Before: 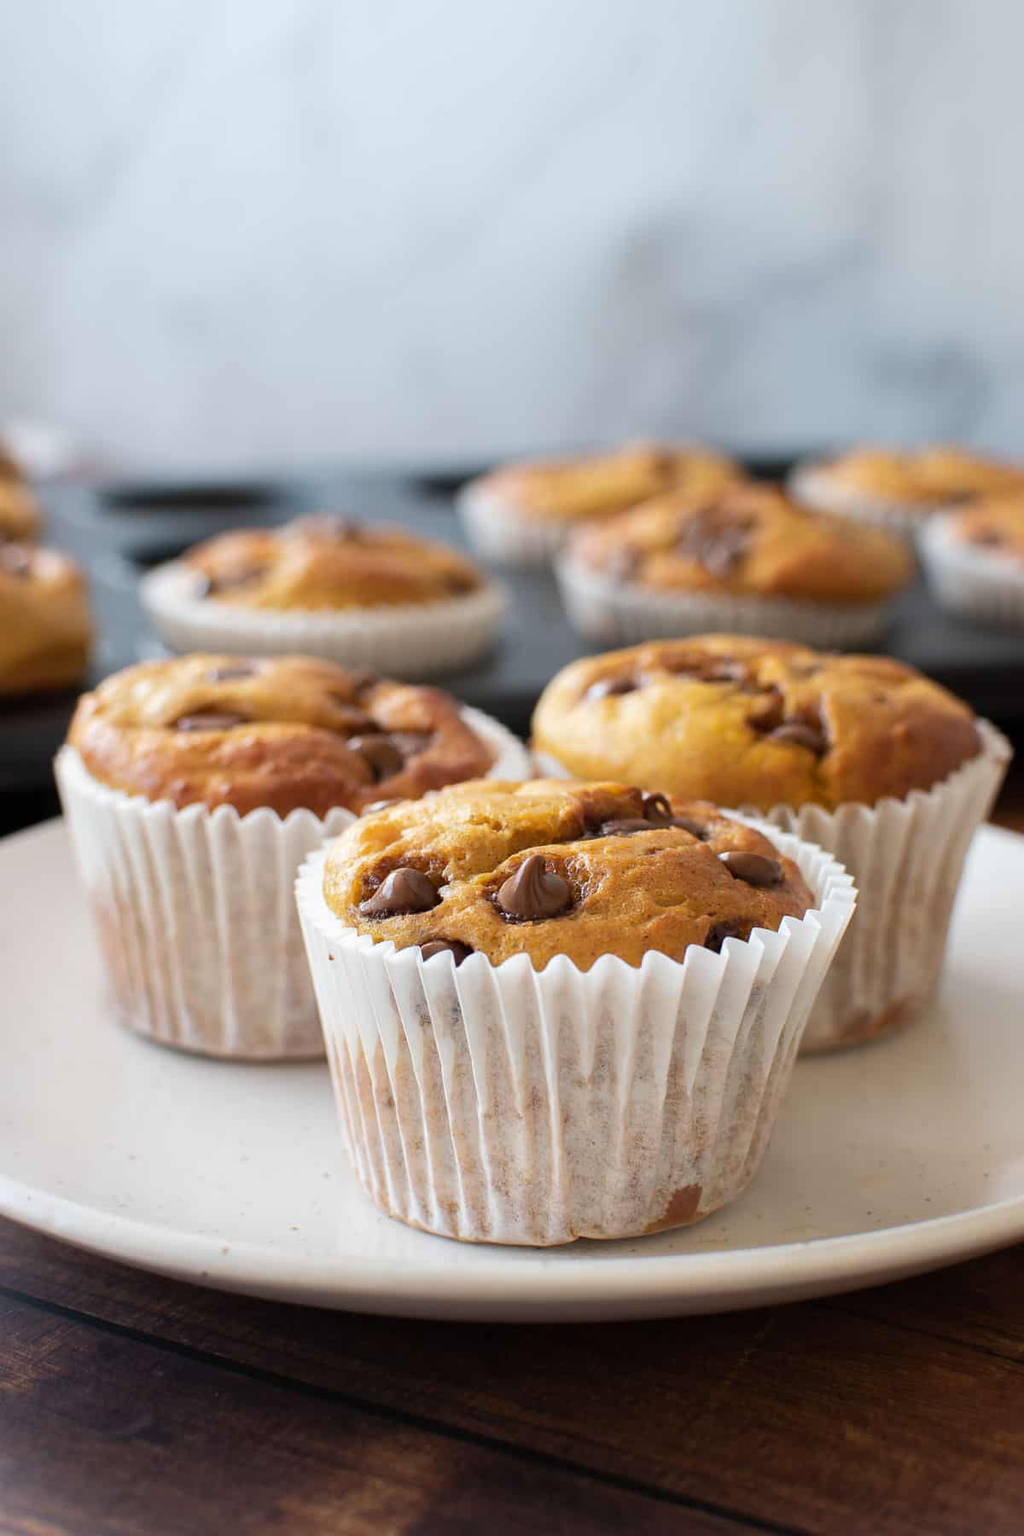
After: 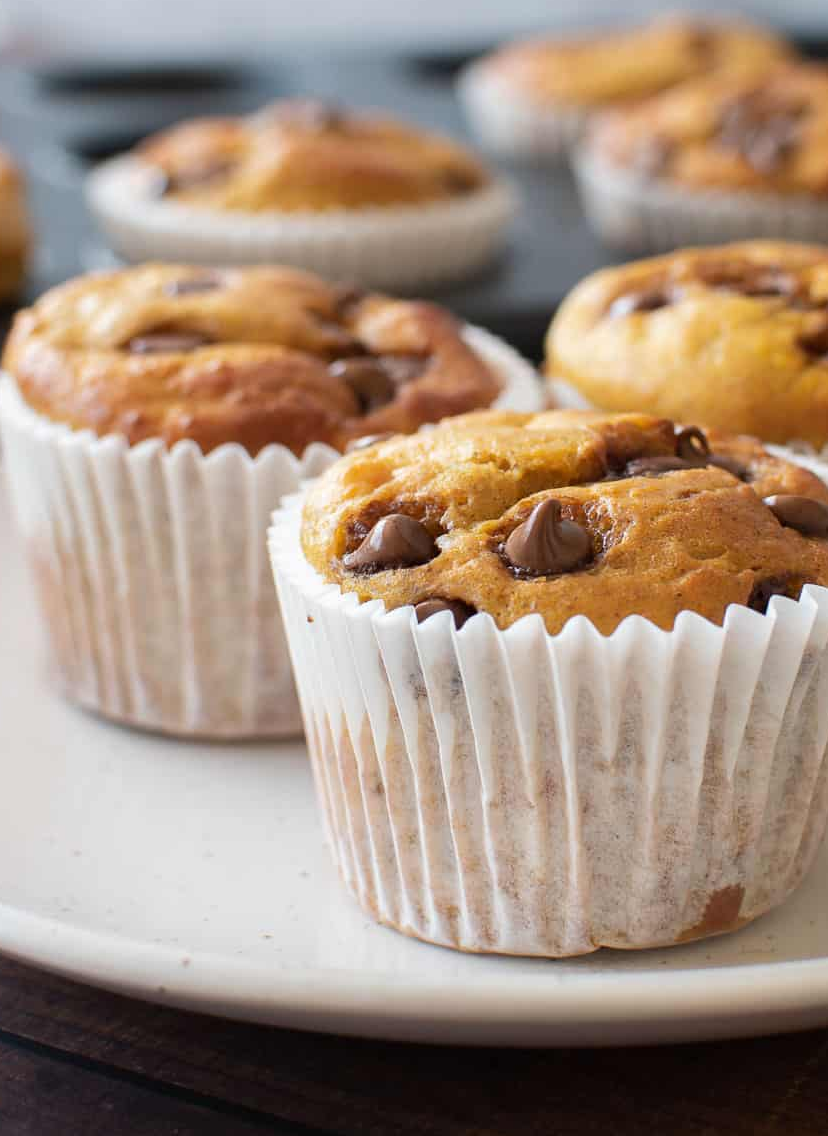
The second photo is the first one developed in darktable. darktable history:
crop: left 6.576%, top 27.976%, right 24.393%, bottom 8.909%
